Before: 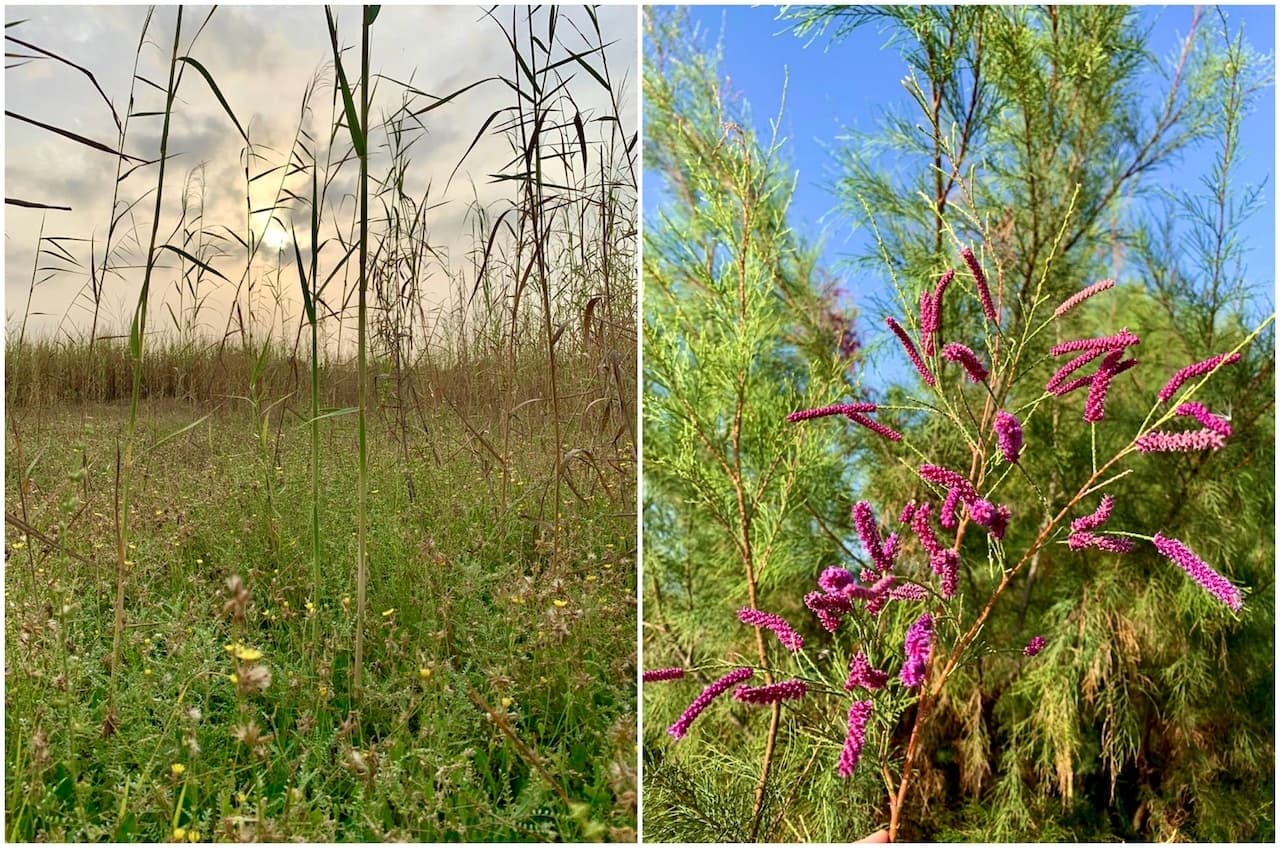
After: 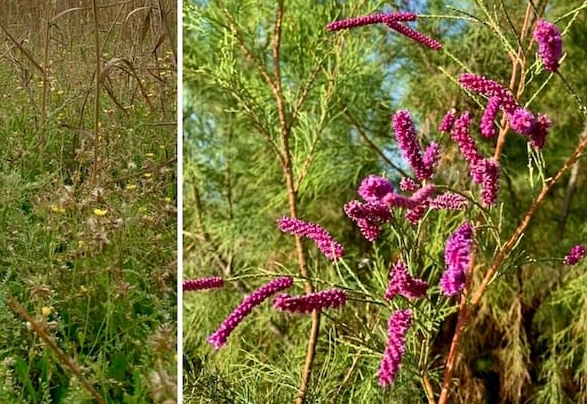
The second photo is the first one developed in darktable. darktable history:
crop: left 35.953%, top 46.136%, right 18.149%, bottom 6.122%
